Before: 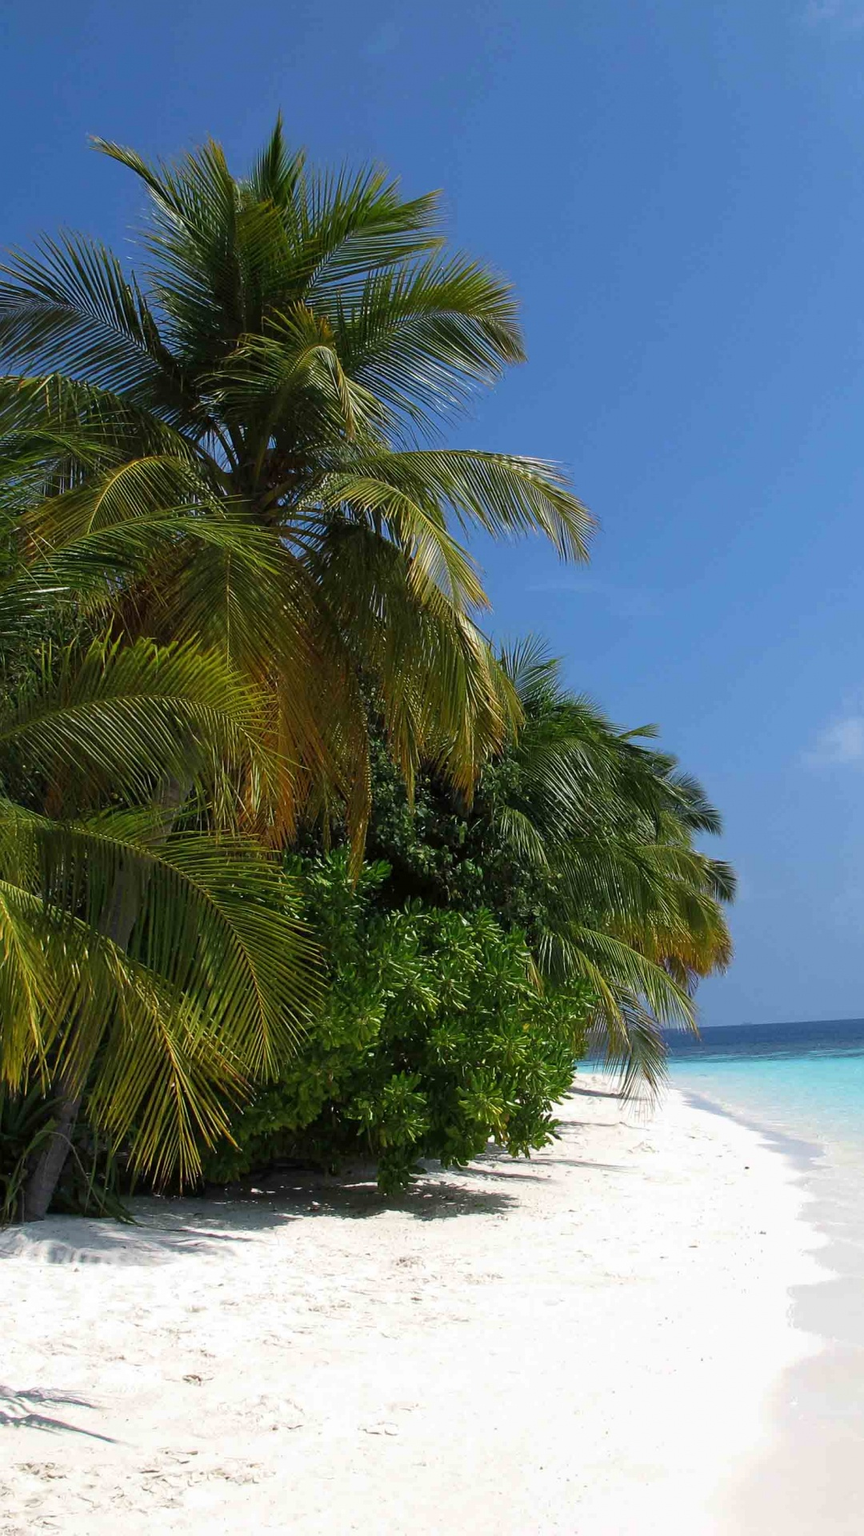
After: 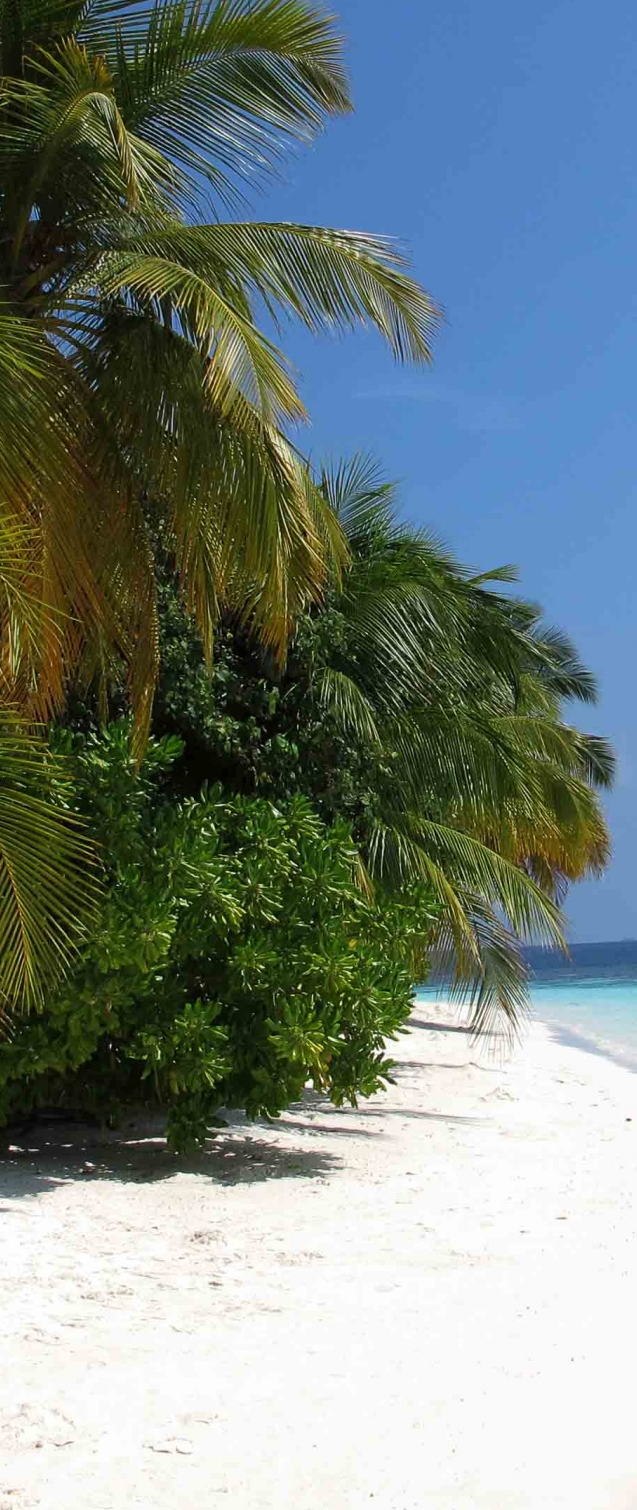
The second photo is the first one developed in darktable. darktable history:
crop and rotate: left 28.248%, top 17.72%, right 12.693%, bottom 3.621%
